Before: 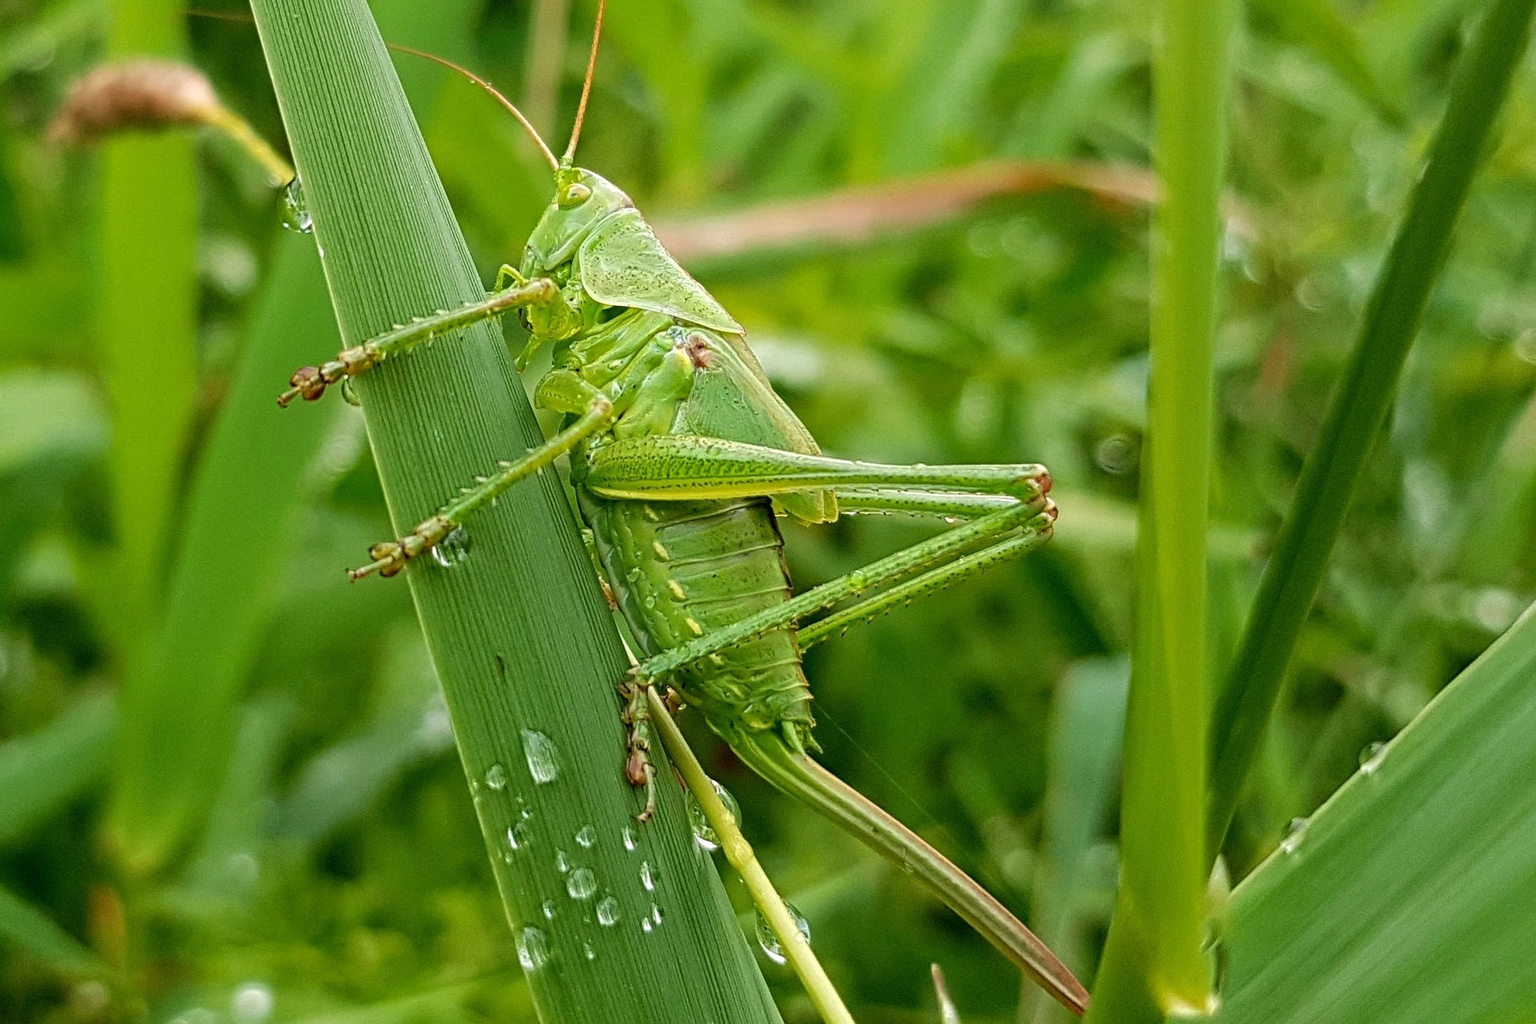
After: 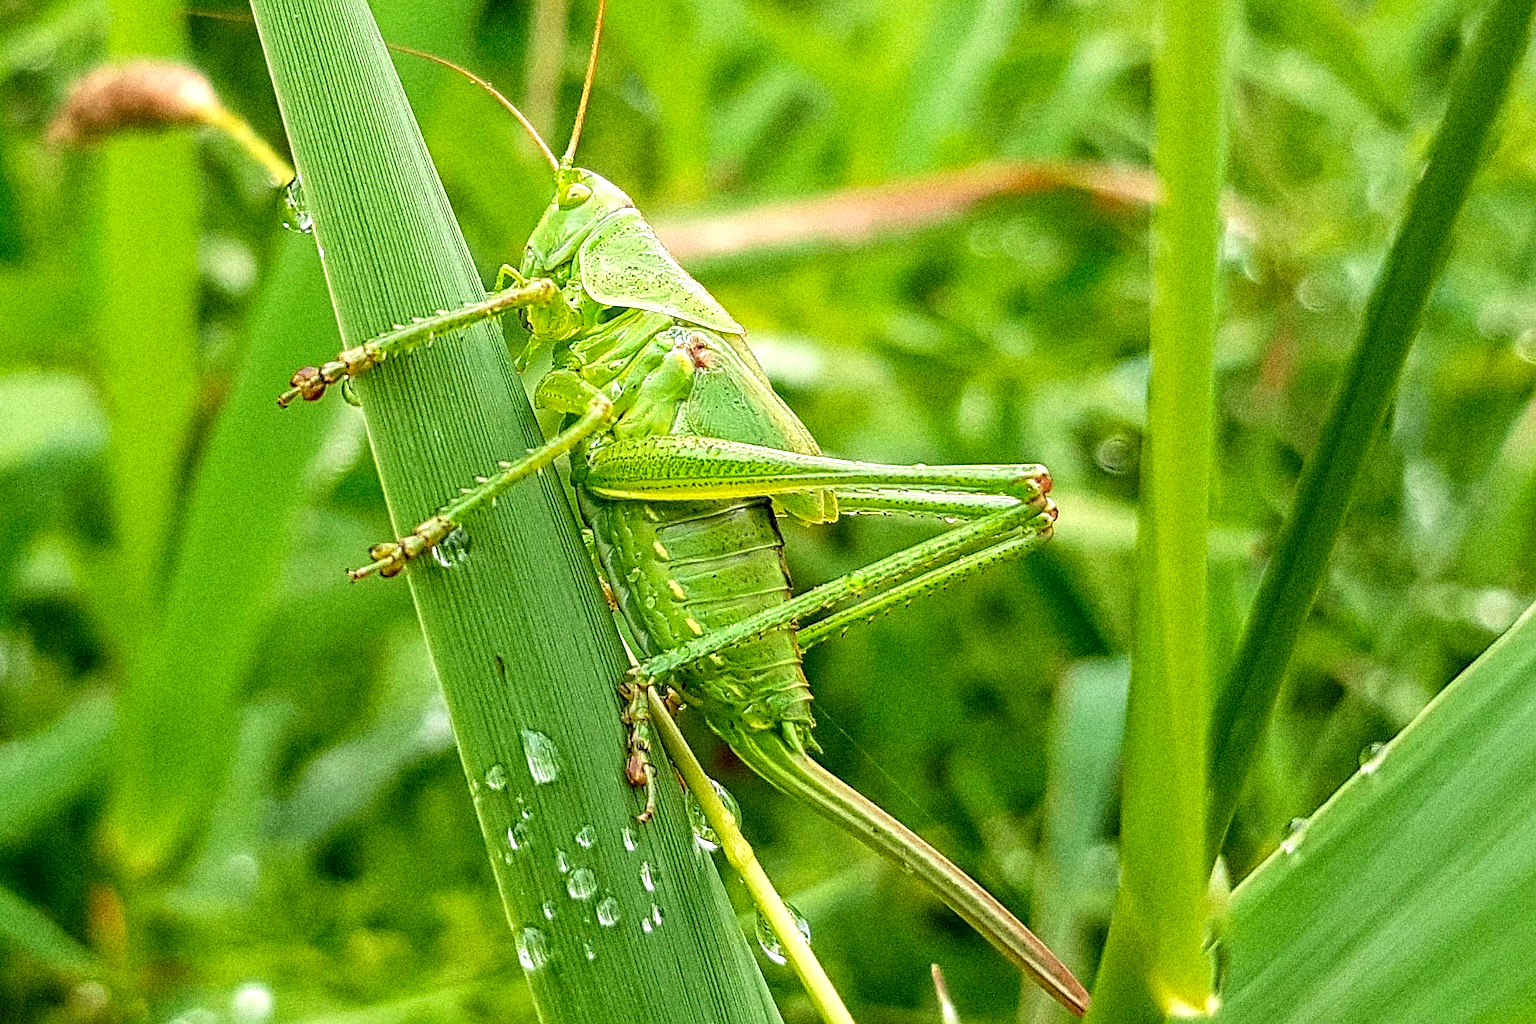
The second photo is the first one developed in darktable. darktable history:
local contrast: detail 130%
exposure: black level correction 0.001, exposure 0.5 EV, compensate exposure bias true, compensate highlight preservation false
contrast brightness saturation: contrast 0.03, brightness 0.06, saturation 0.13
grain: coarseness 14.49 ISO, strength 48.04%, mid-tones bias 35%
sharpen: on, module defaults
